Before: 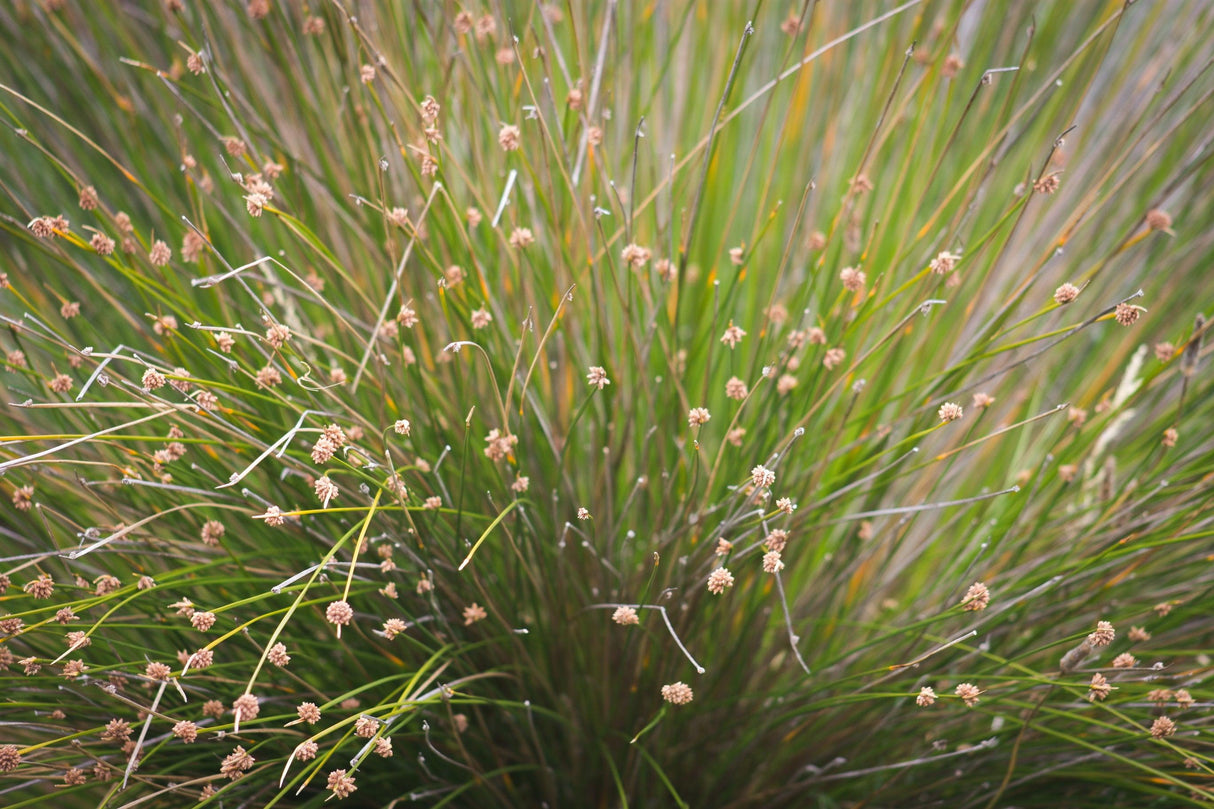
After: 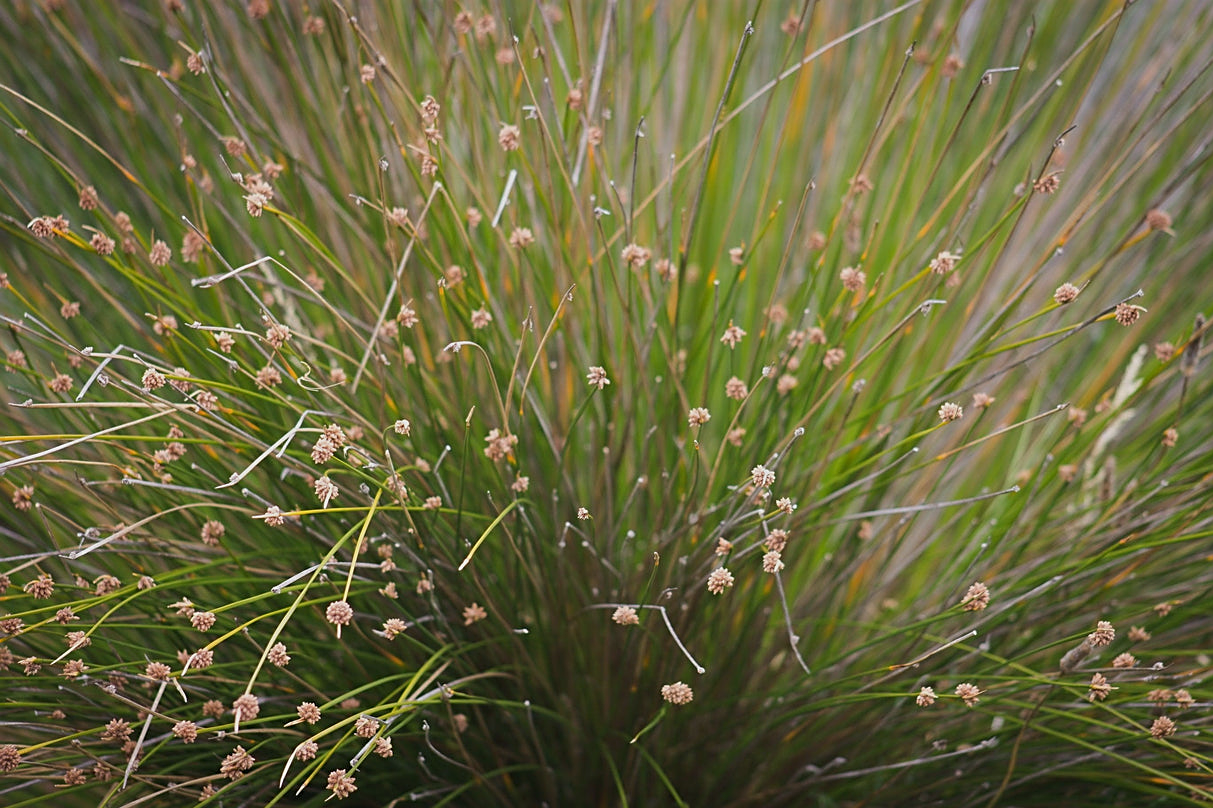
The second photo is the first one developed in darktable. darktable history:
exposure: exposure -0.462 EV, compensate highlight preservation false
white balance: emerald 1
sharpen: on, module defaults
